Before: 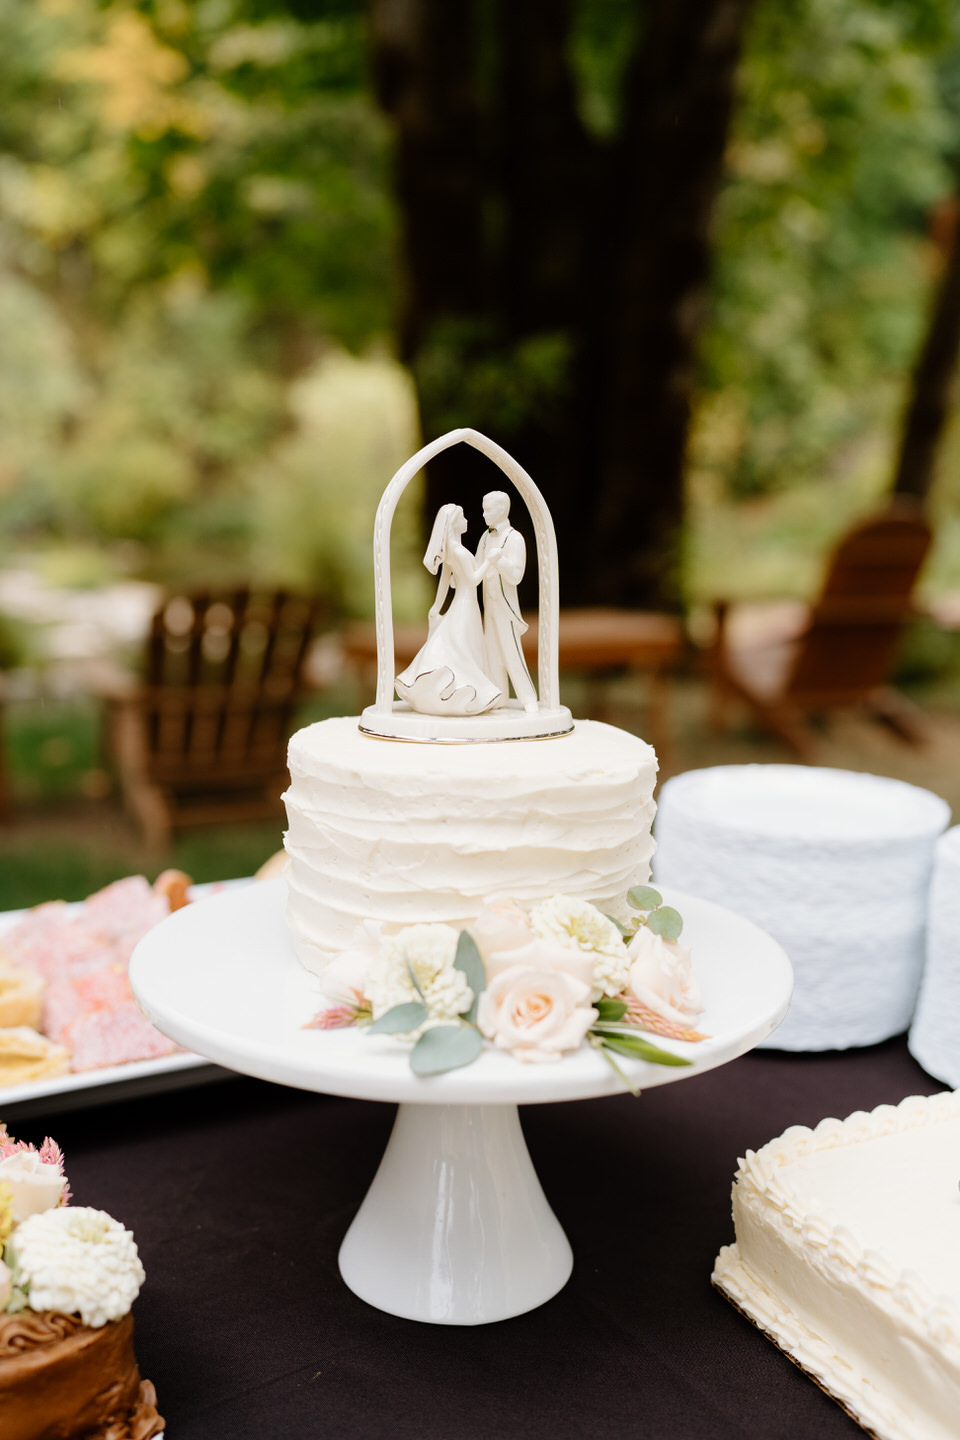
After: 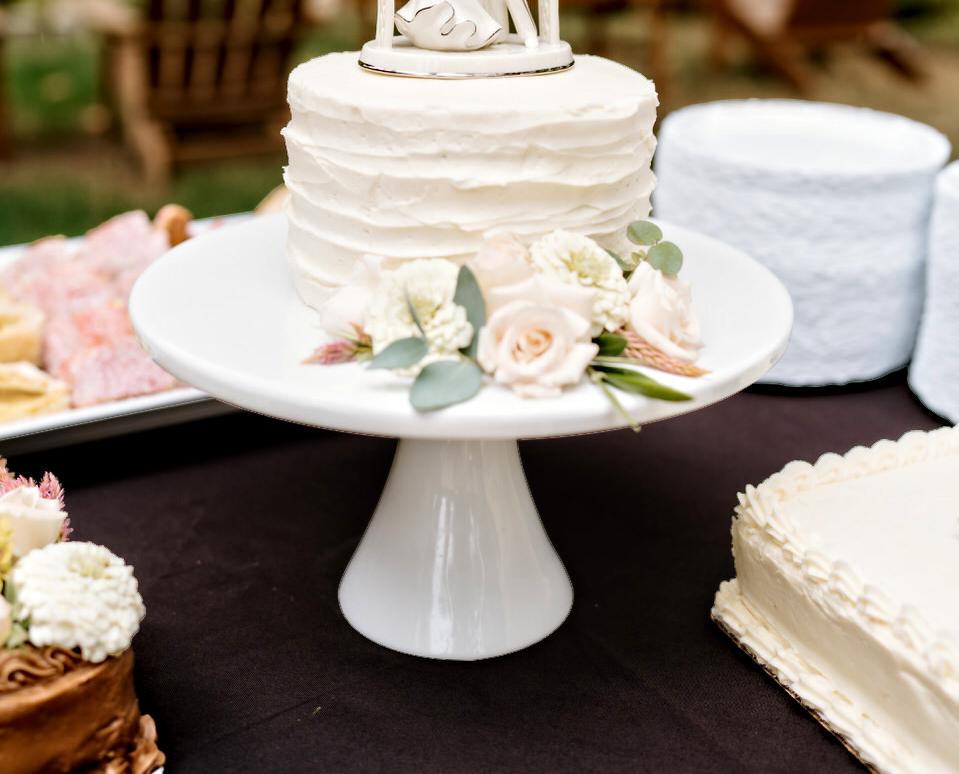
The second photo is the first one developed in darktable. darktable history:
crop and rotate: top 46.237%
velvia: strength 15%
white balance: red 1, blue 1
contrast equalizer: y [[0.511, 0.558, 0.631, 0.632, 0.559, 0.512], [0.5 ×6], [0.507, 0.559, 0.627, 0.644, 0.647, 0.647], [0 ×6], [0 ×6]]
